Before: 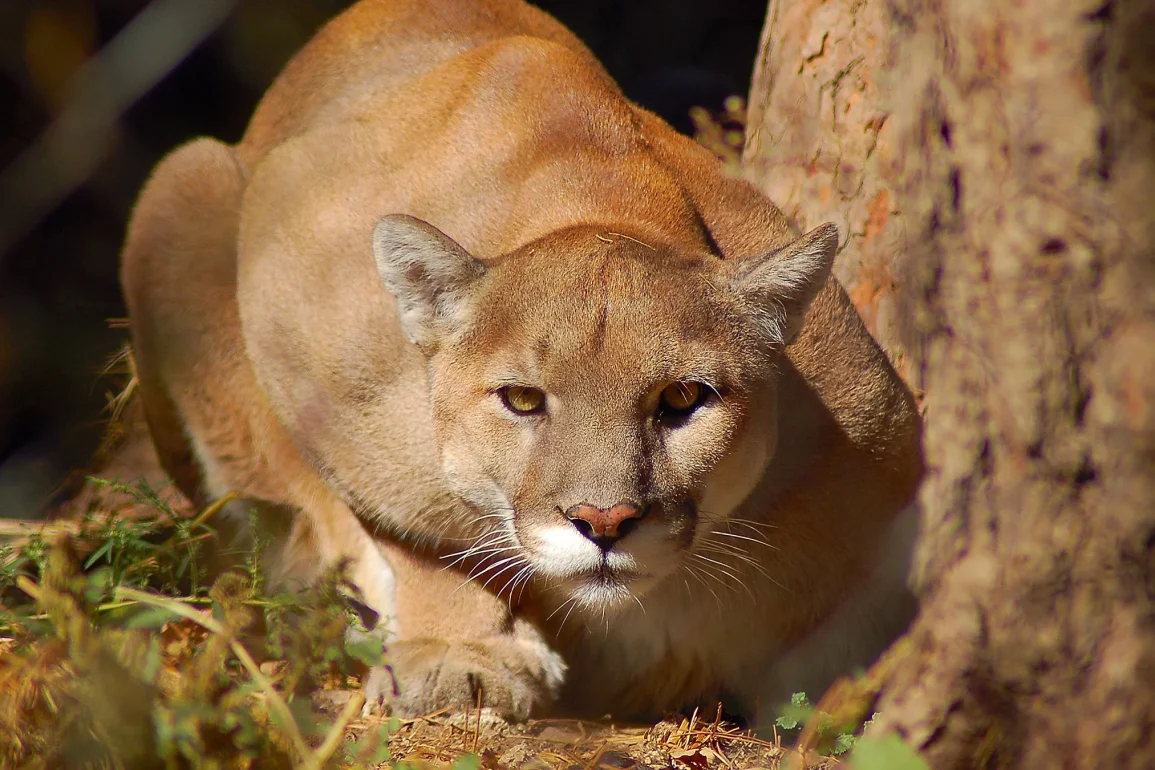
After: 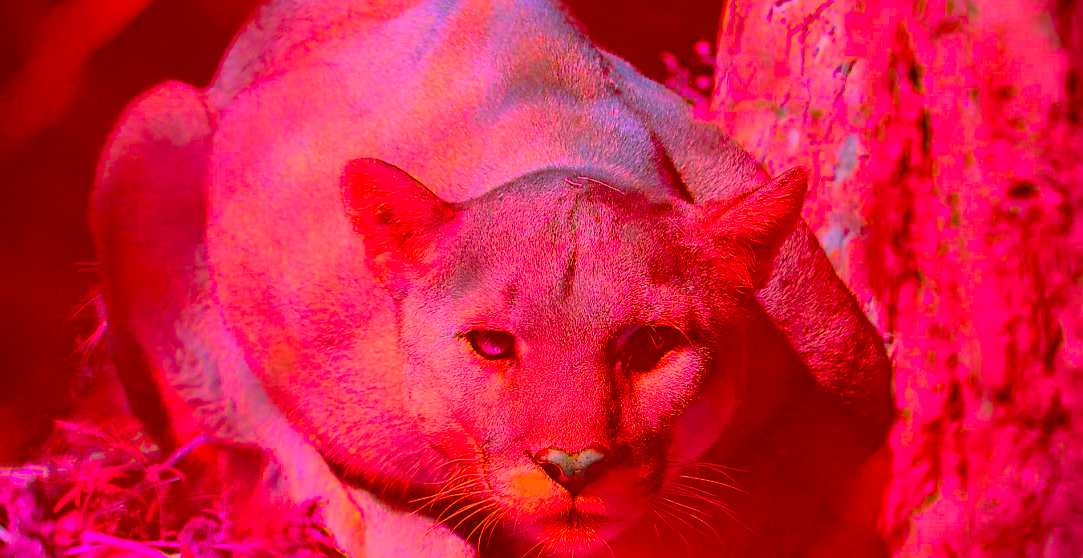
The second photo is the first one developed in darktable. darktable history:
crop: left 2.737%, top 7.287%, right 3.421%, bottom 20.179%
vignetting: fall-off start 92.6%, brightness -0.52, saturation -0.51, center (-0.012, 0)
color correction: highlights a* -39.68, highlights b* -40, shadows a* -40, shadows b* -40, saturation -3
